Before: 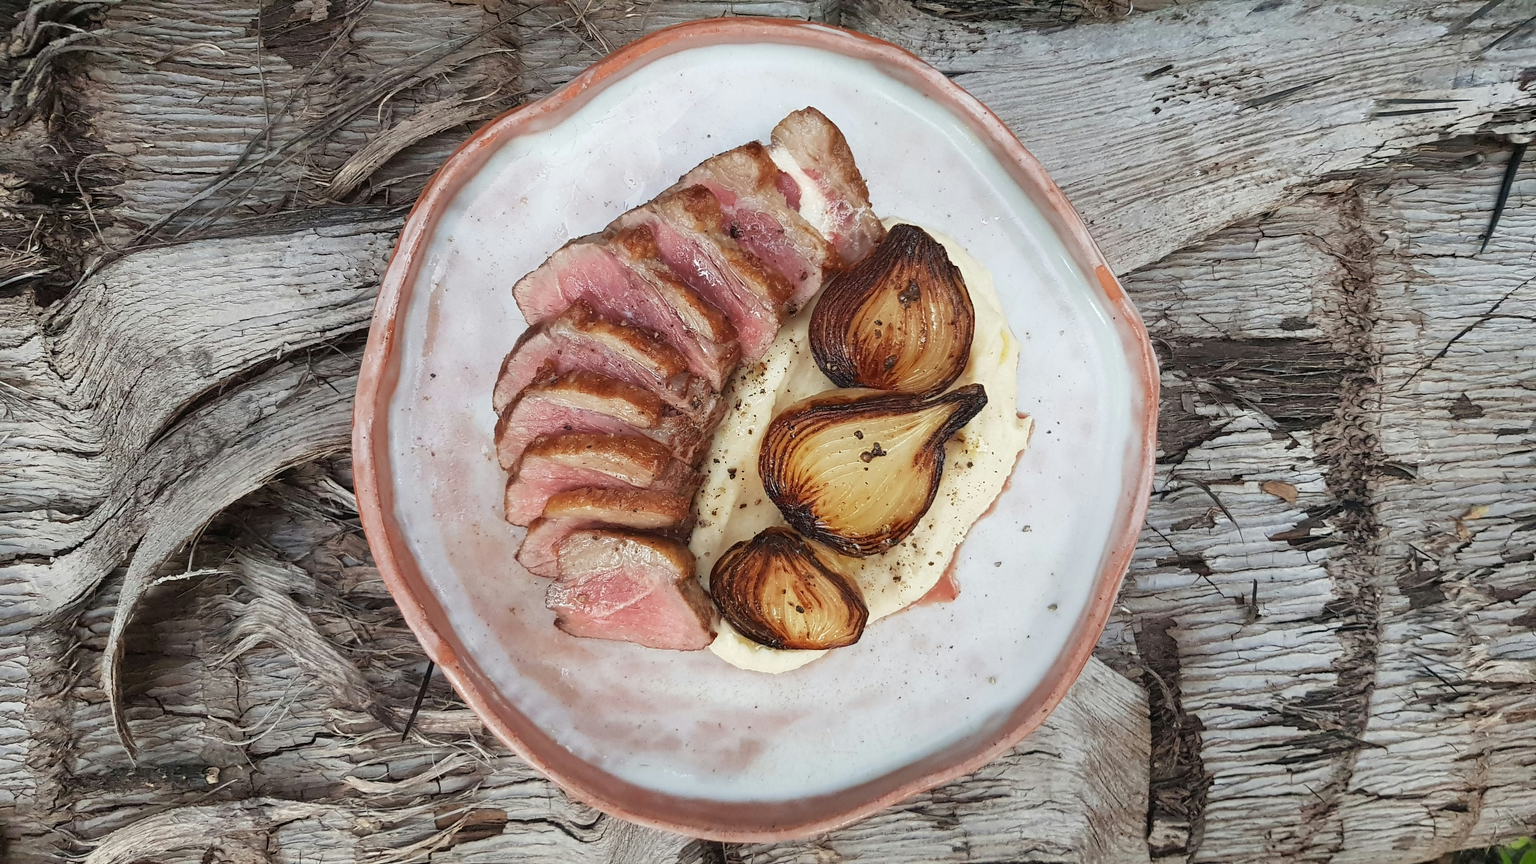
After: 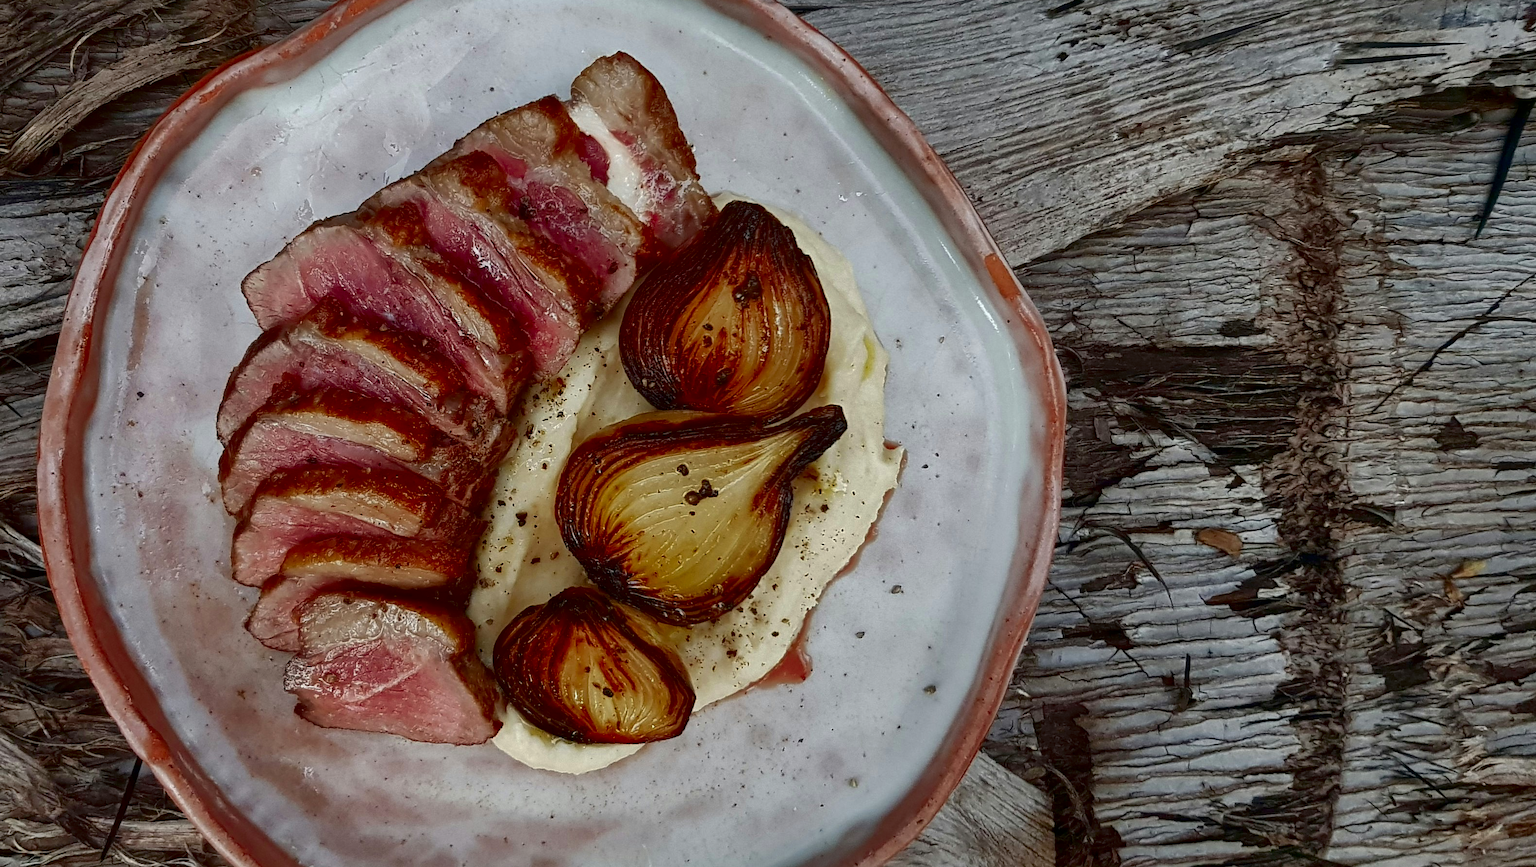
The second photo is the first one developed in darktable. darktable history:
crop and rotate: left 21.042%, top 7.711%, right 0.472%, bottom 13.462%
contrast brightness saturation: contrast 0.094, brightness -0.58, saturation 0.168
shadows and highlights: highlights -59.68
